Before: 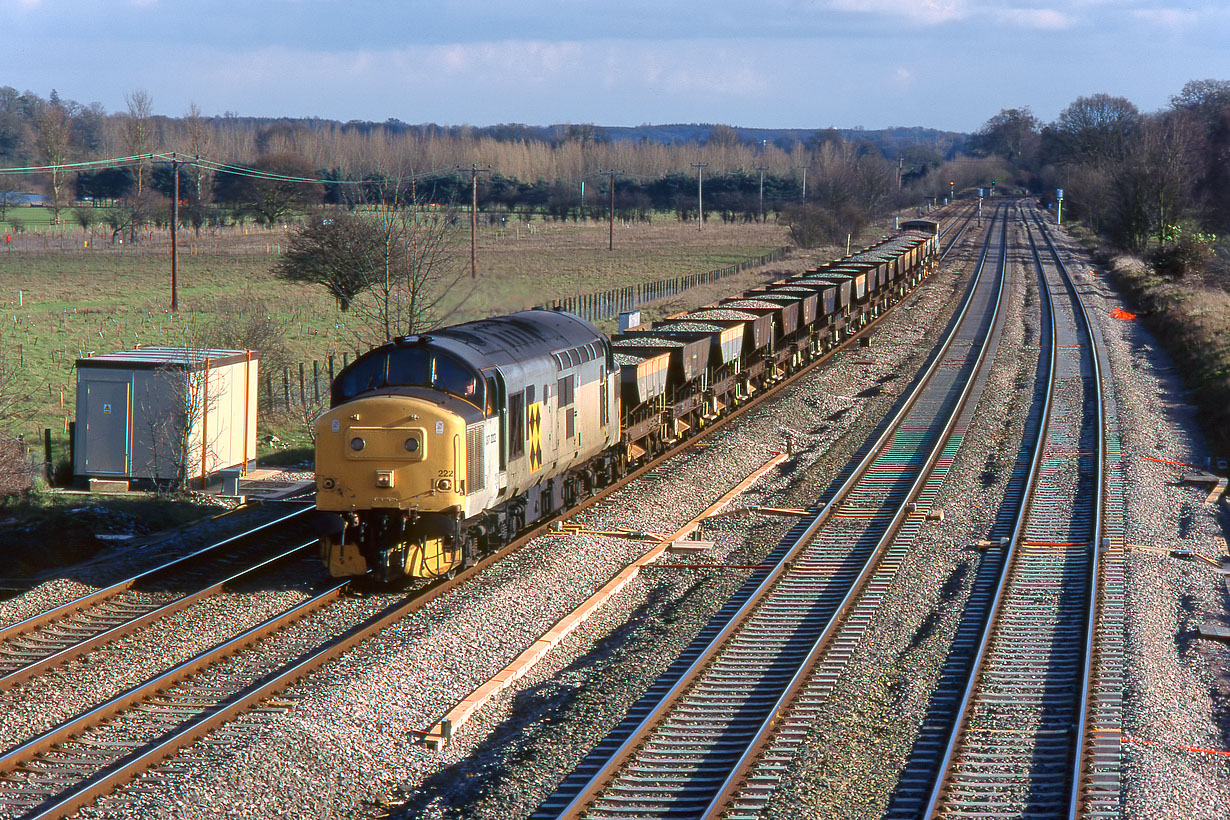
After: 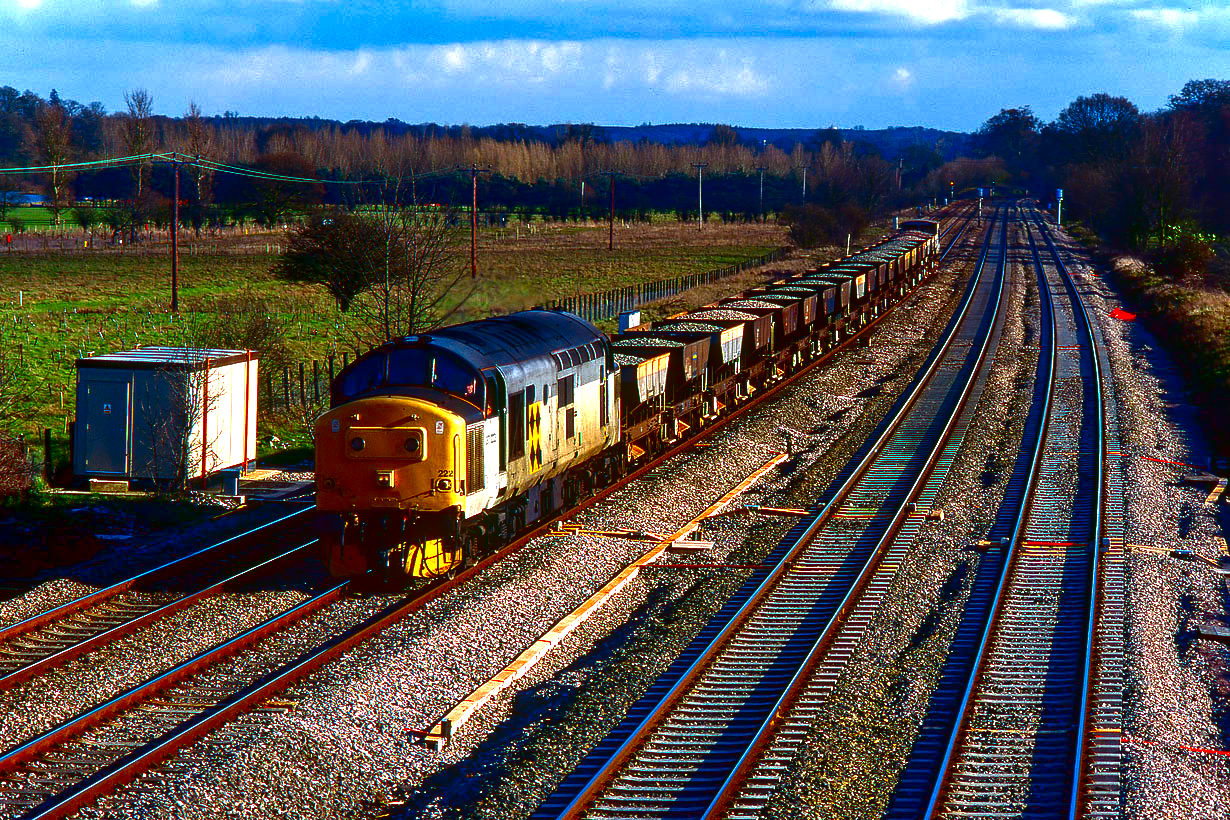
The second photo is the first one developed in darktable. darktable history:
local contrast: on, module defaults
exposure: black level correction 0, exposure 0.695 EV, compensate exposure bias true, compensate highlight preservation false
contrast brightness saturation: brightness -1, saturation 0.982
